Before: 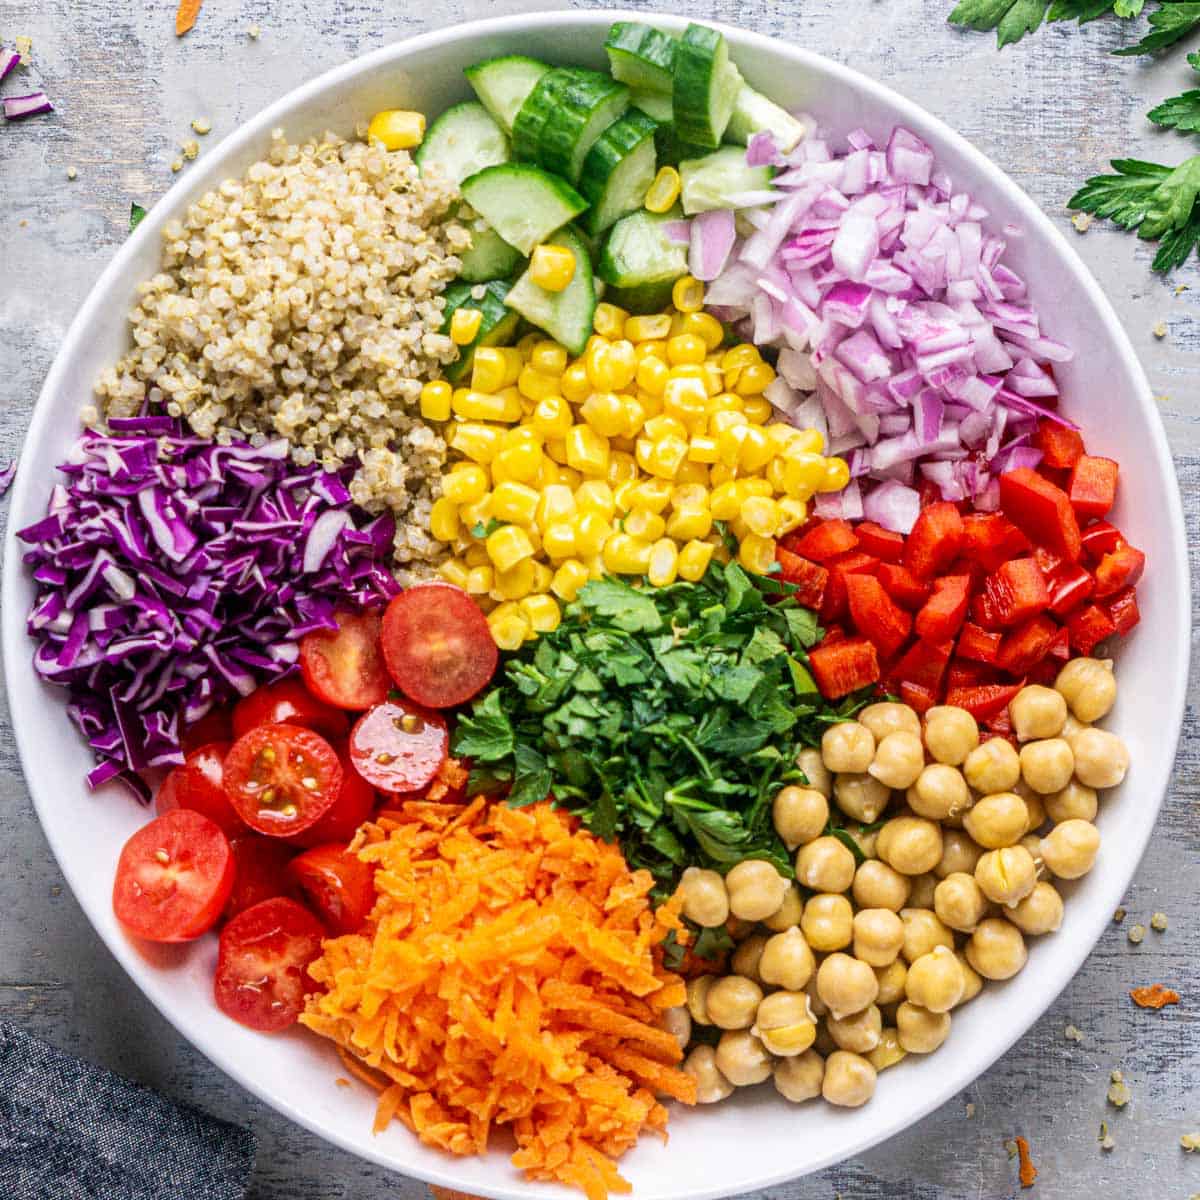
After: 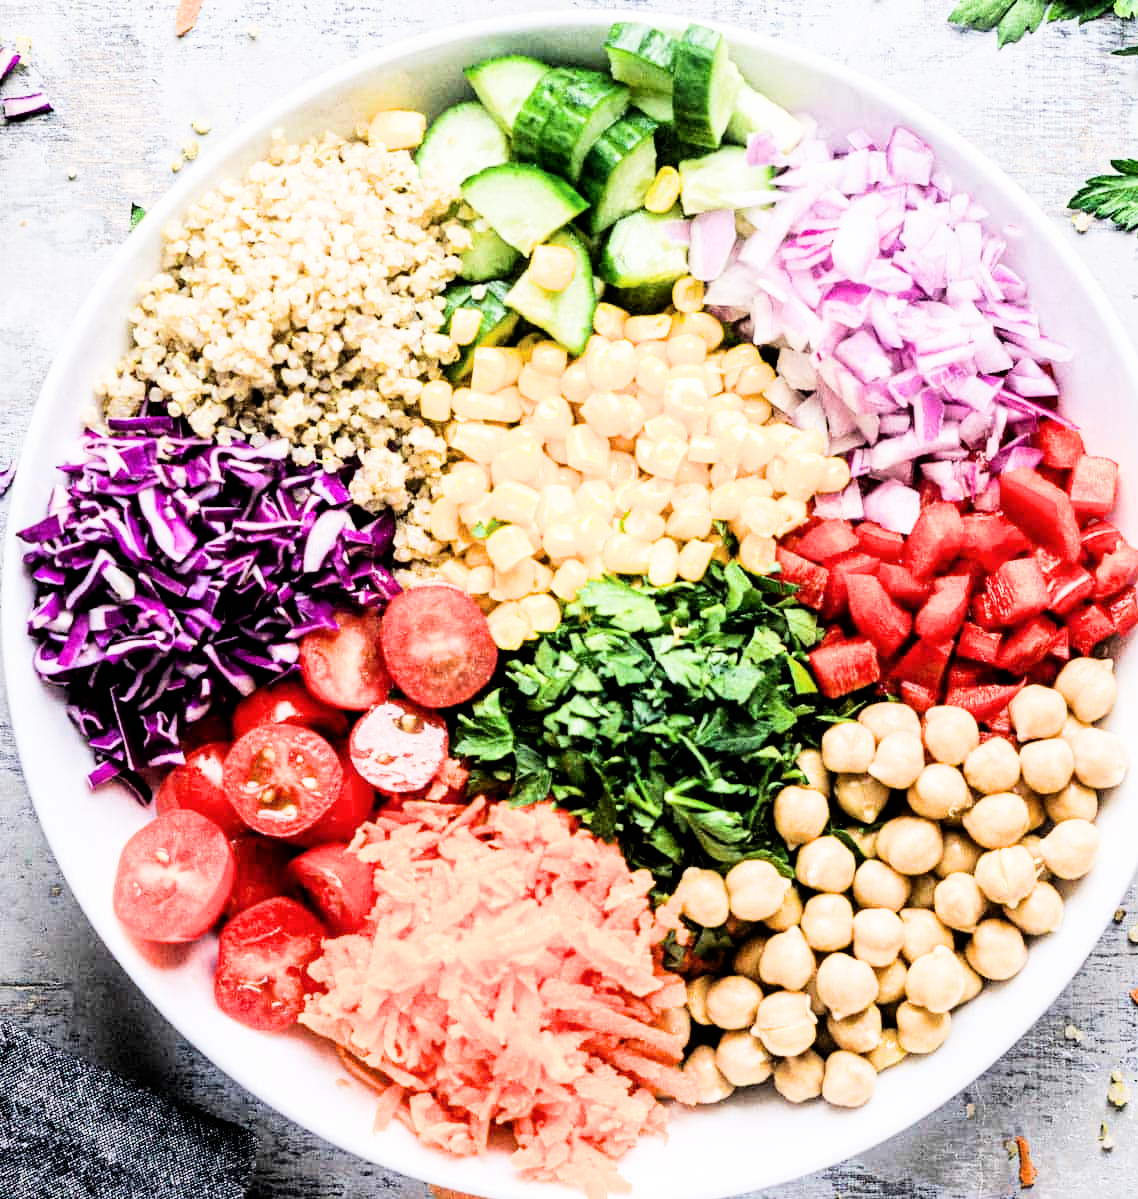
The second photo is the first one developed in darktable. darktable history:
crop and rotate: left 0%, right 5.161%
exposure: black level correction 0, exposure 0.596 EV, compensate exposure bias true, compensate highlight preservation false
filmic rgb: black relative exposure -5.02 EV, white relative exposure 3.96 EV, threshold 2.98 EV, hardness 2.9, contrast 1.407, highlights saturation mix -30.26%, enable highlight reconstruction true
tone equalizer: -8 EV -0.761 EV, -7 EV -0.725 EV, -6 EV -0.634 EV, -5 EV -0.394 EV, -3 EV 0.402 EV, -2 EV 0.6 EV, -1 EV 0.699 EV, +0 EV 0.747 EV, edges refinement/feathering 500, mask exposure compensation -1.57 EV, preserve details no
color calibration: illuminant same as pipeline (D50), adaptation none (bypass), x 0.332, y 0.335, temperature 5014.77 K
